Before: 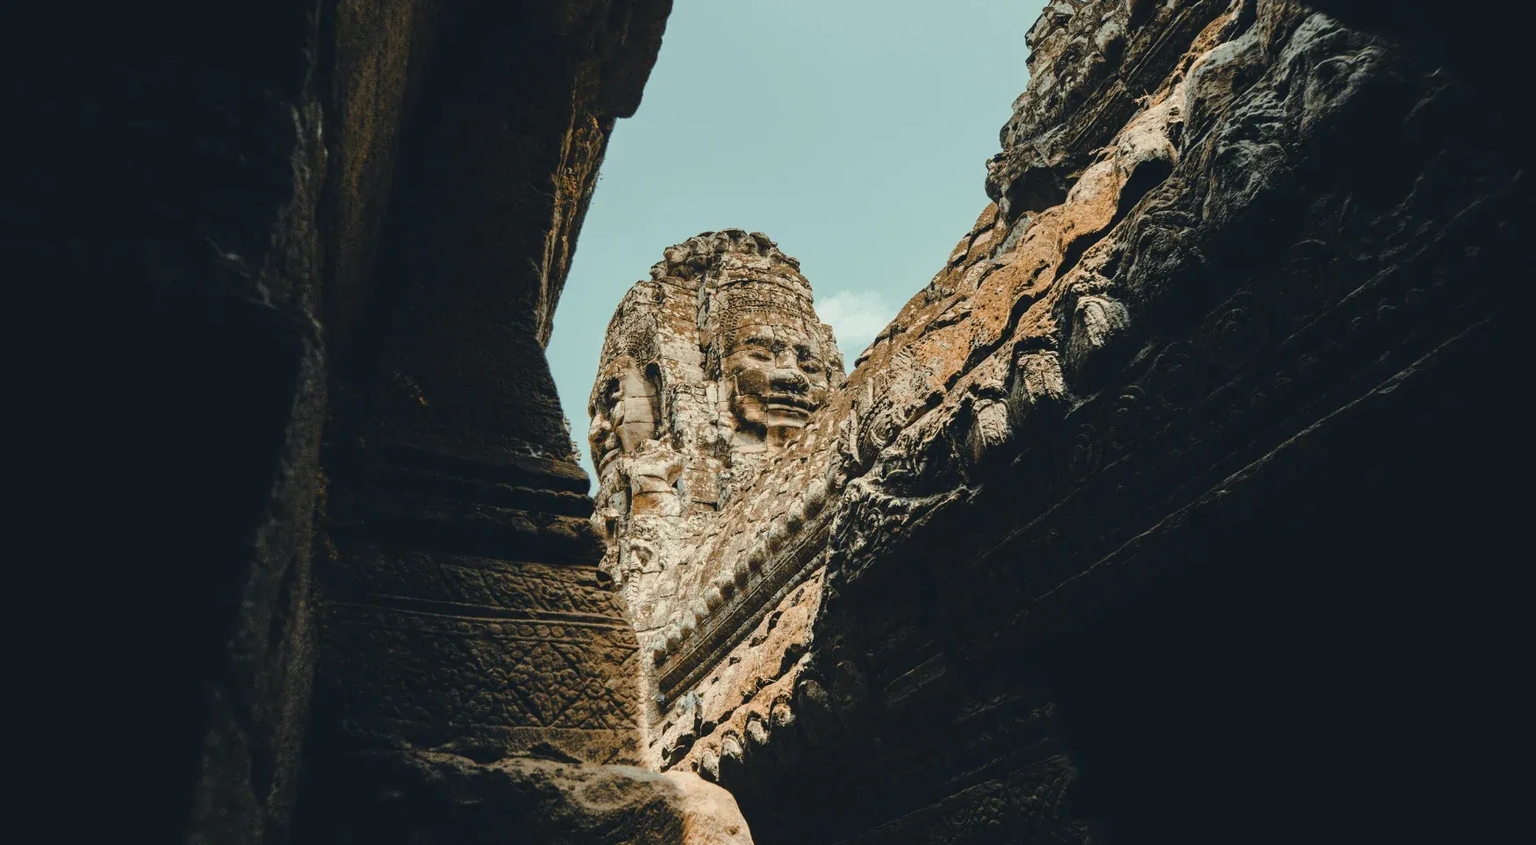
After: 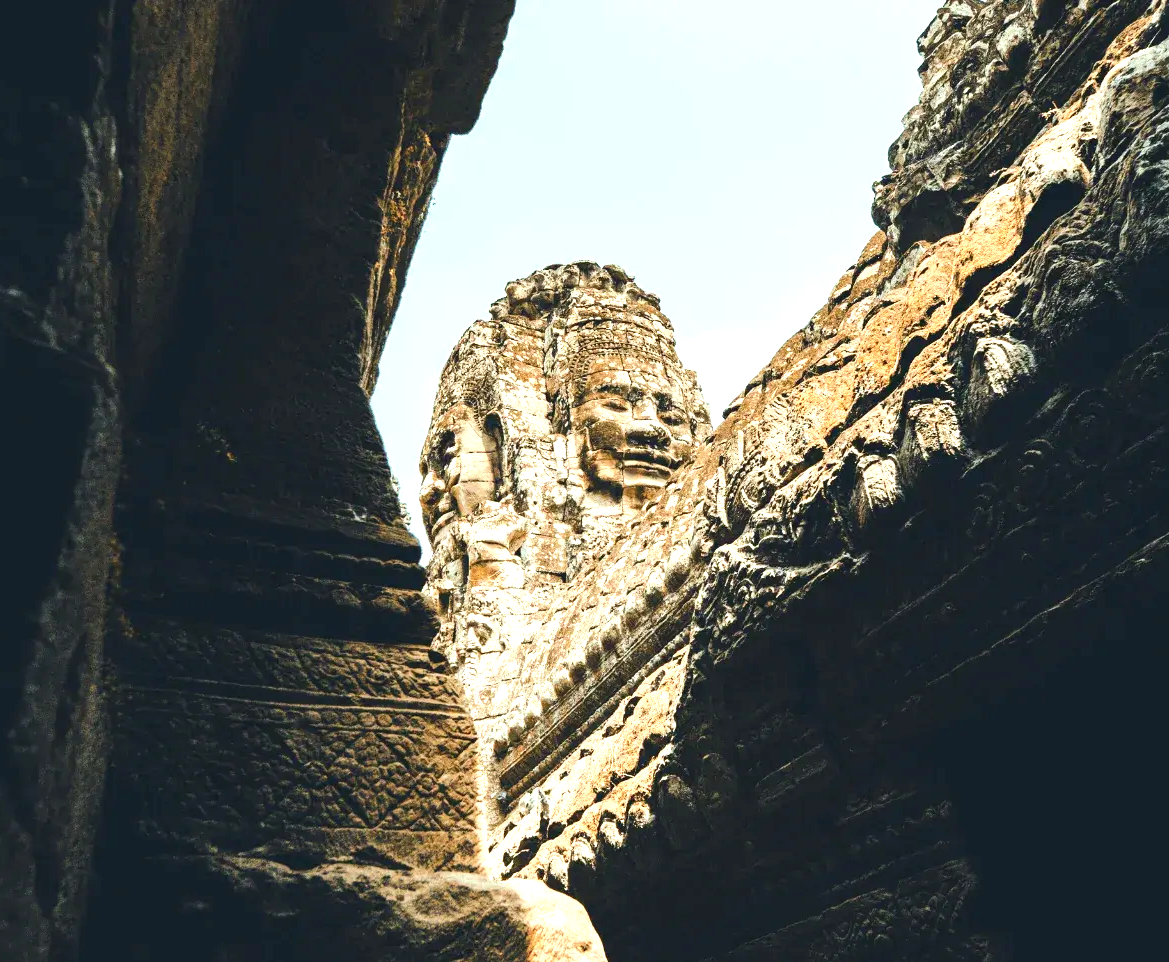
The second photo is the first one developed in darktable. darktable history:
levels: black 0.074%, levels [0, 0.352, 0.703]
crop and rotate: left 14.455%, right 18.7%
